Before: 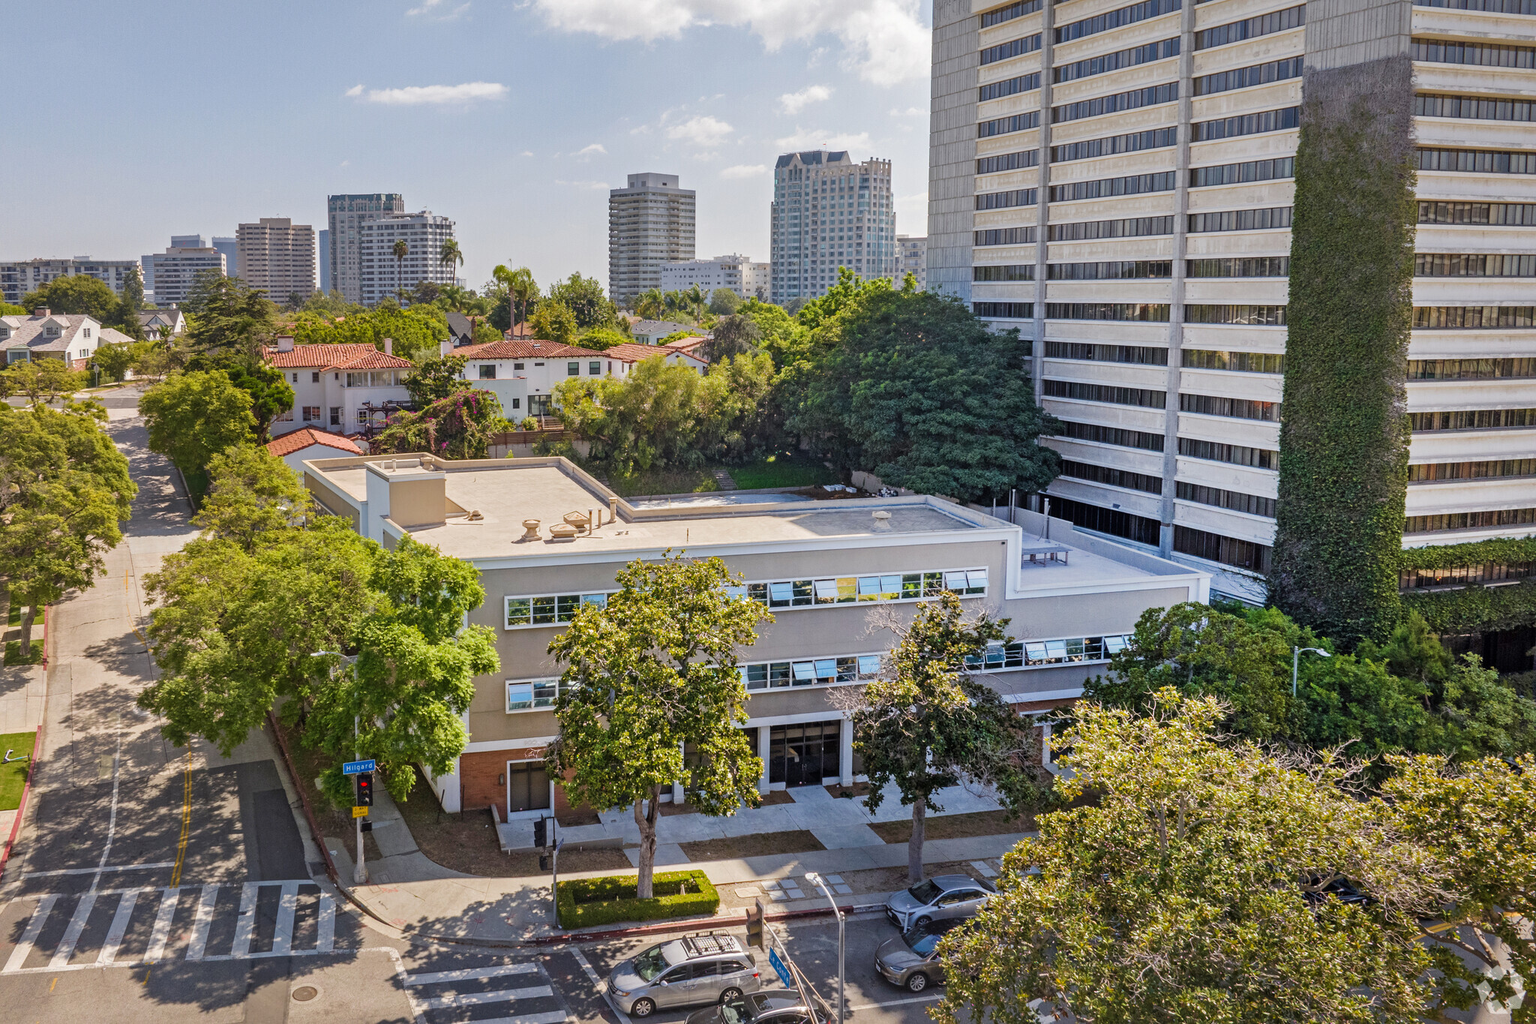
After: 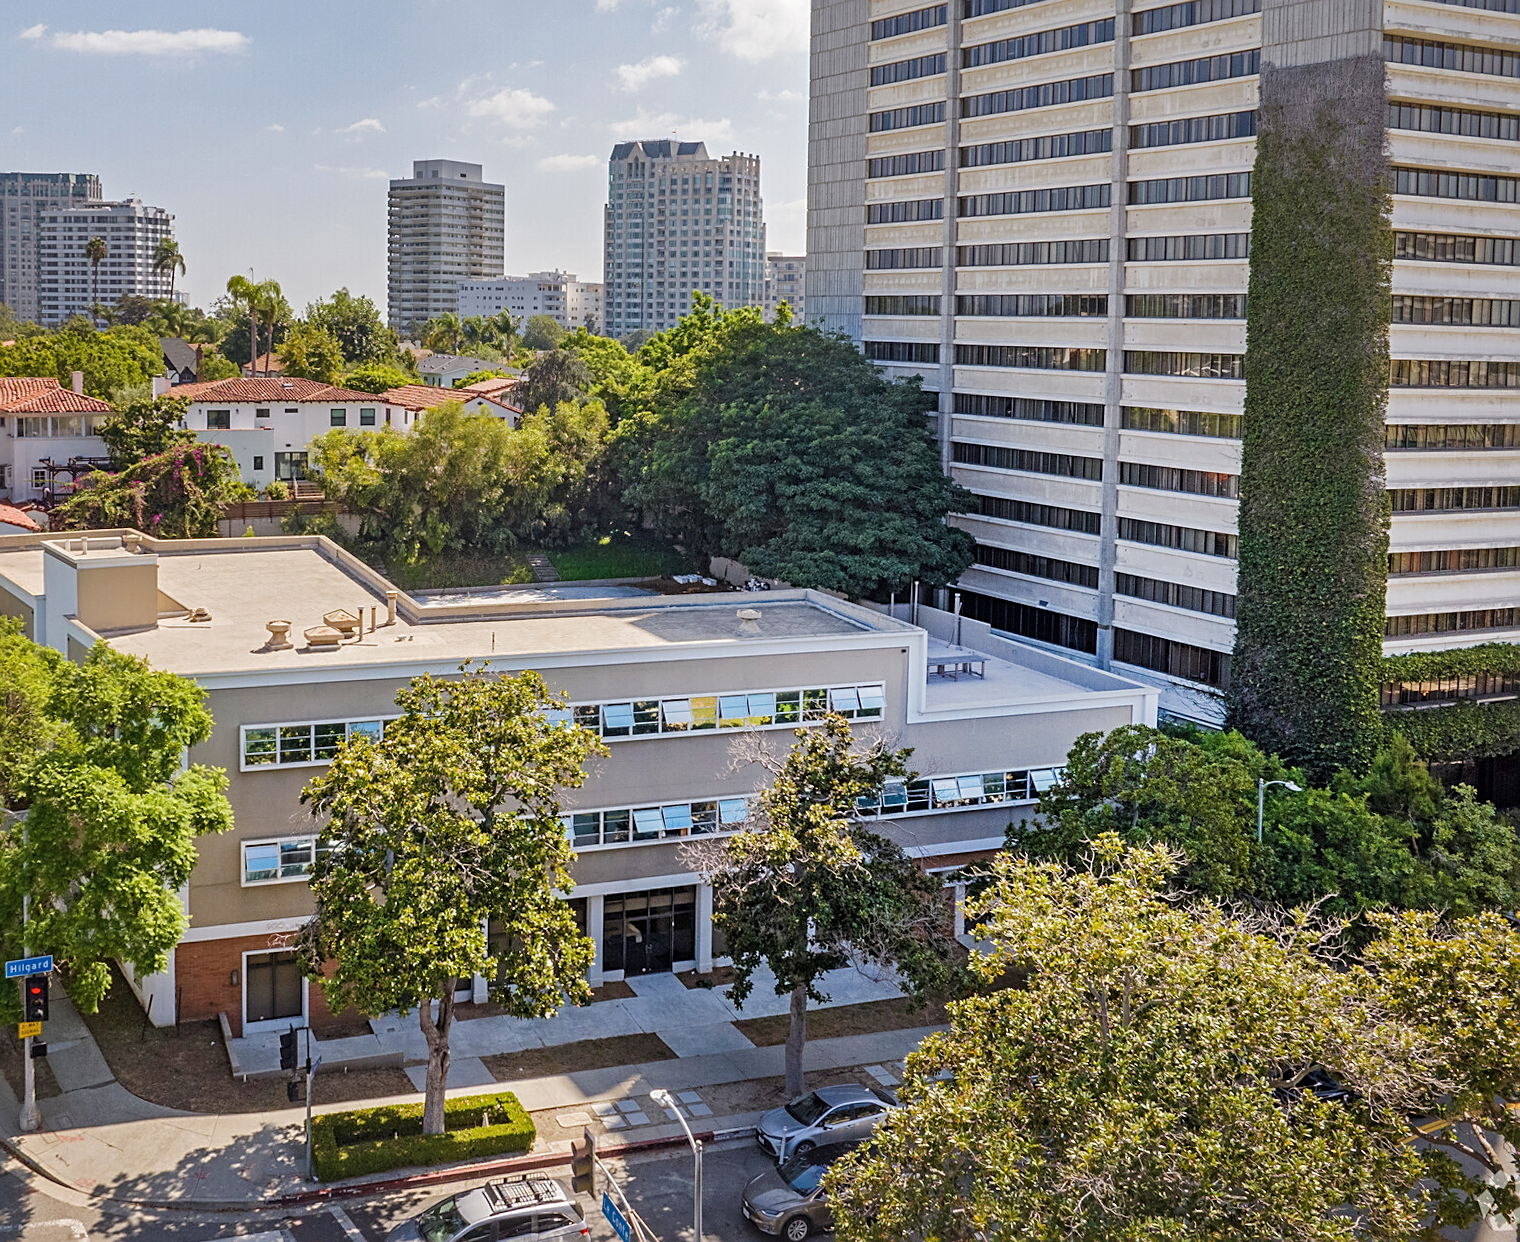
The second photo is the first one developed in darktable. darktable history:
crop and rotate: left 24.6%
rotate and perspective: rotation -0.013°, lens shift (vertical) -0.027, lens shift (horizontal) 0.178, crop left 0.016, crop right 0.989, crop top 0.082, crop bottom 0.918
sharpen: on, module defaults
